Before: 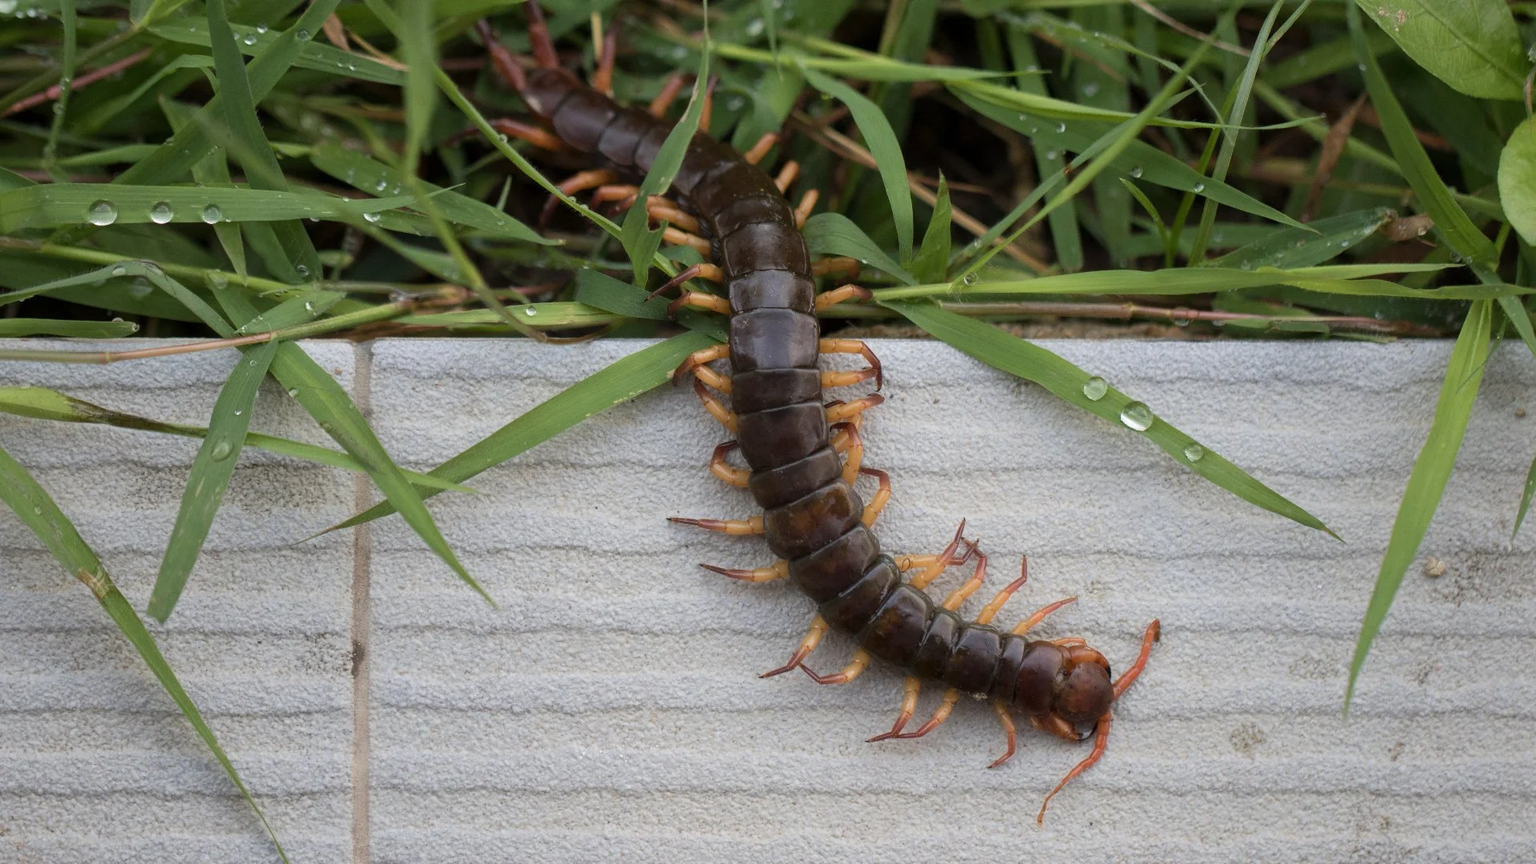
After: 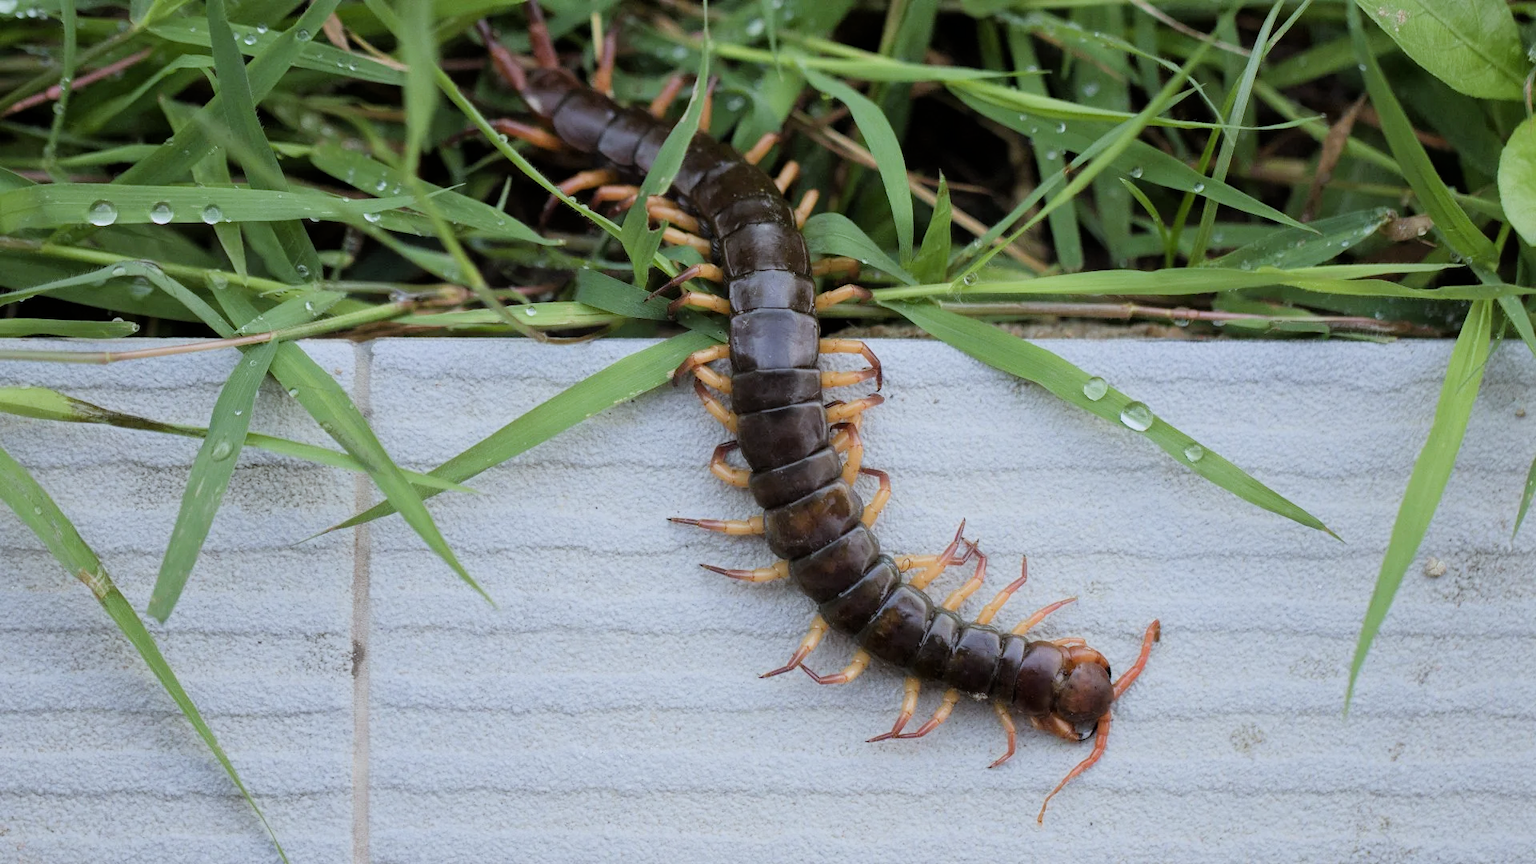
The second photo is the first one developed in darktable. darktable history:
exposure: black level correction 0, exposure 0.7 EV, compensate exposure bias true, compensate highlight preservation false
white balance: red 0.924, blue 1.095
filmic rgb: black relative exposure -7.65 EV, white relative exposure 4.56 EV, hardness 3.61
